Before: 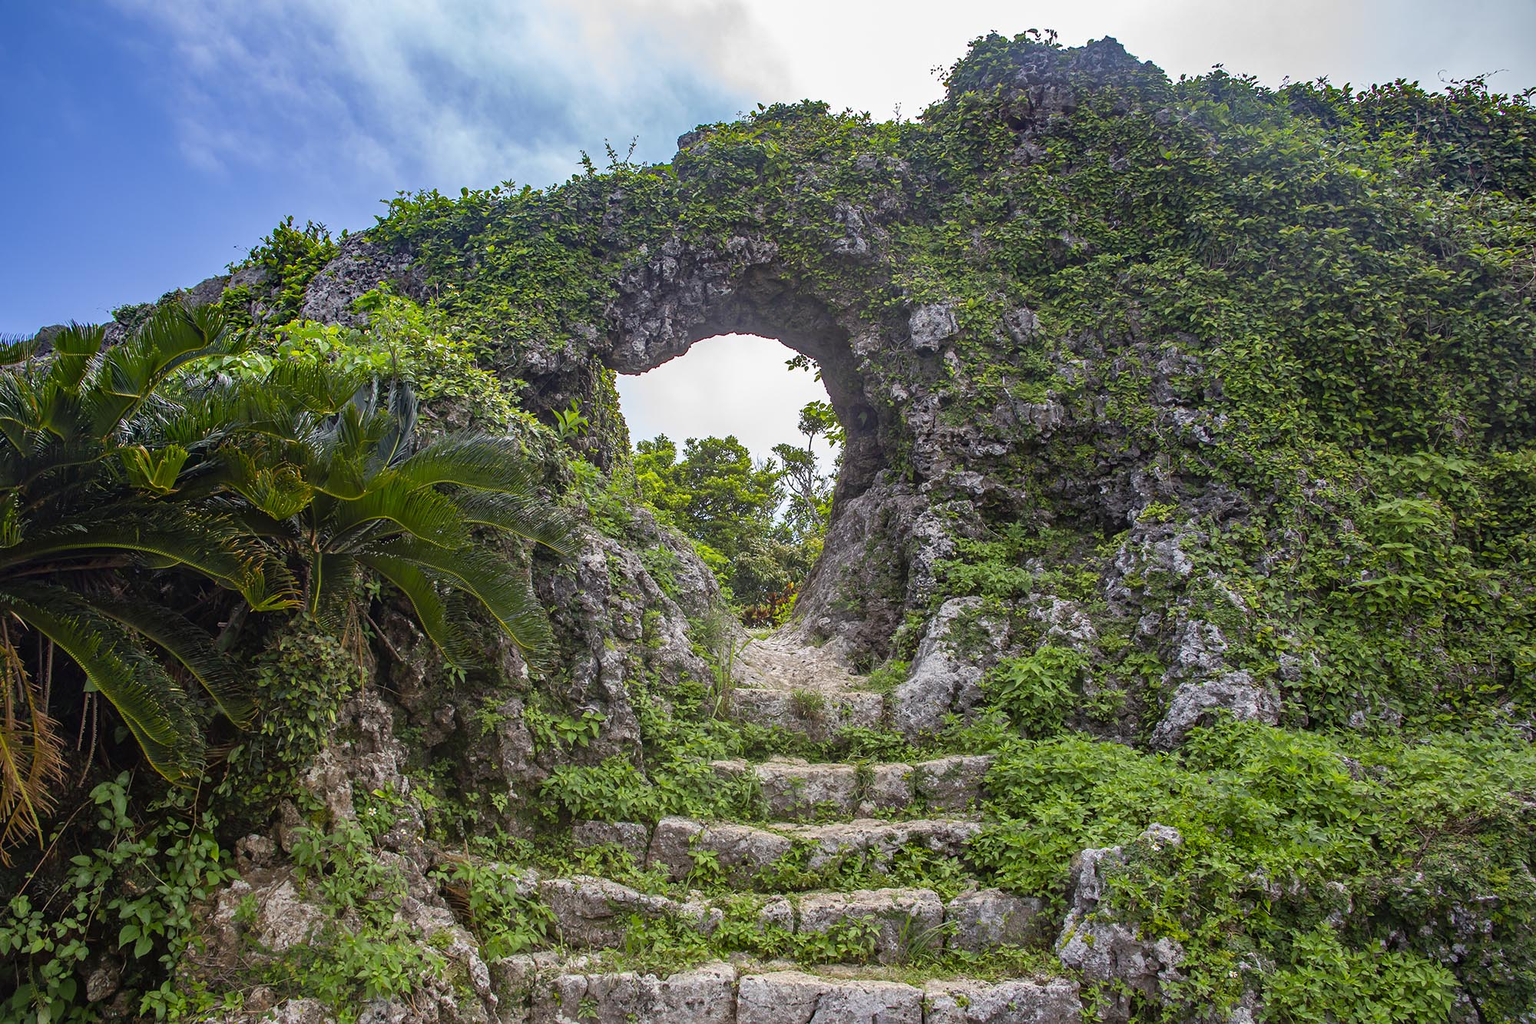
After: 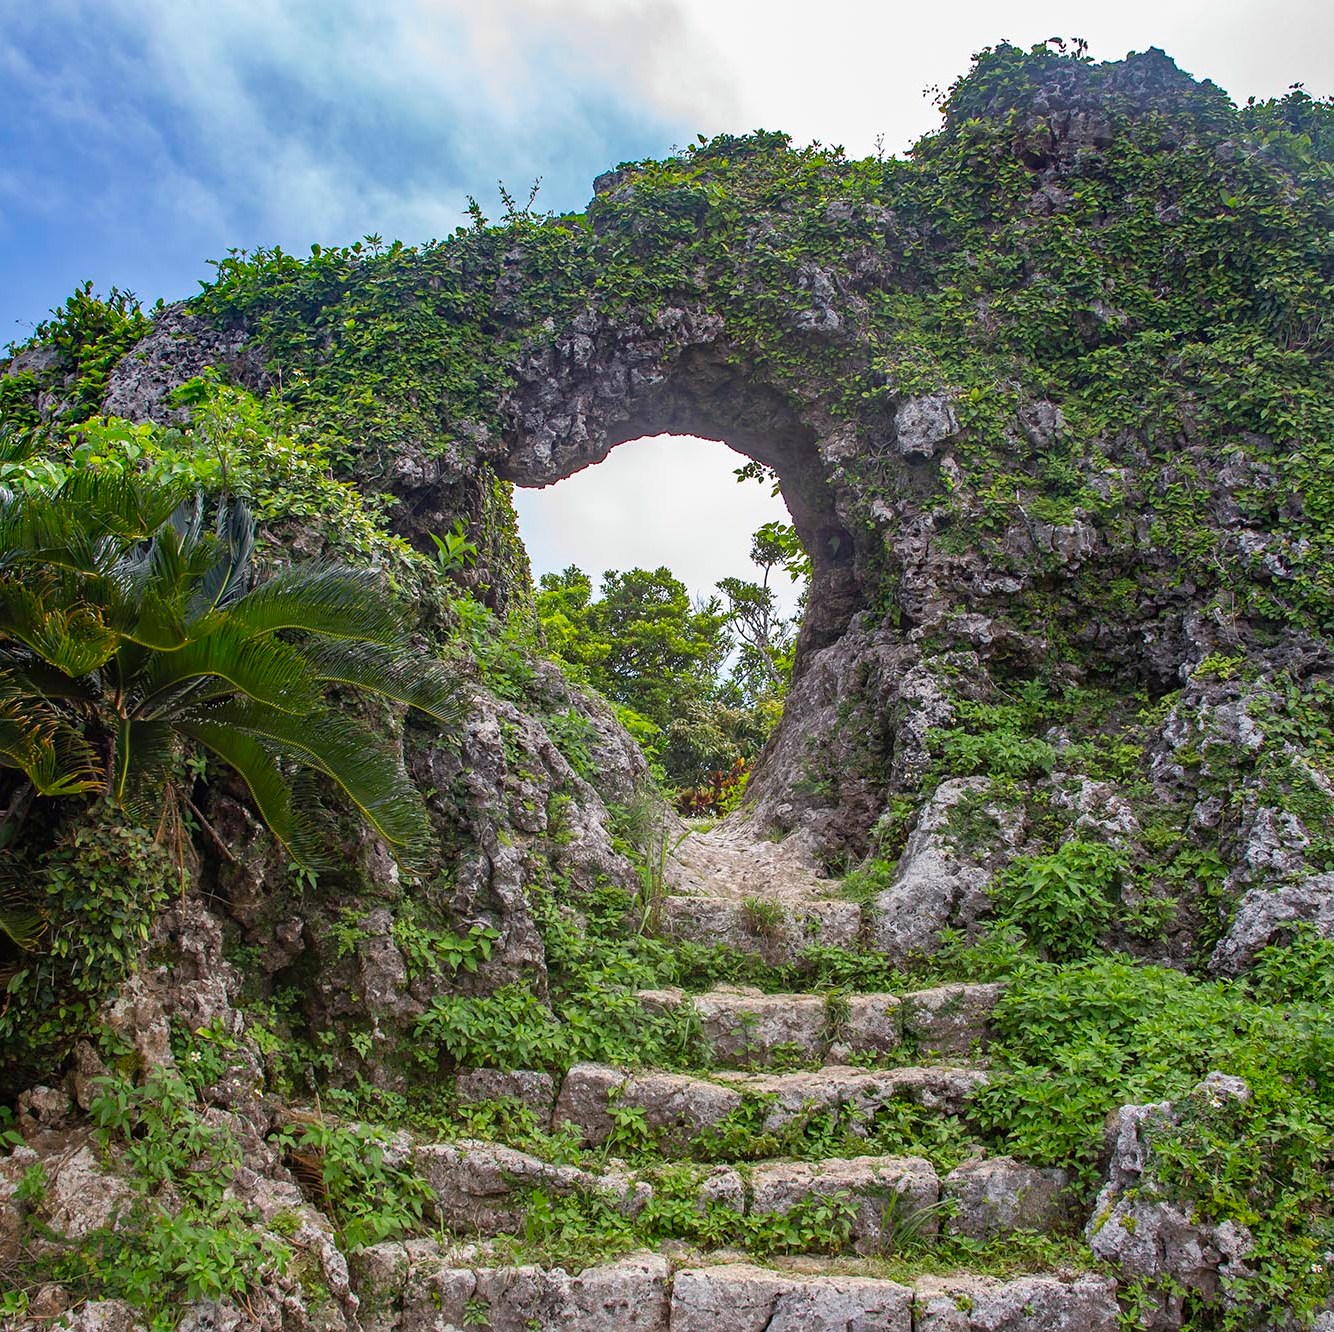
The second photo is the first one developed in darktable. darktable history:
crop and rotate: left 14.46%, right 18.839%
color correction: highlights a* 0.009, highlights b* -0.421
